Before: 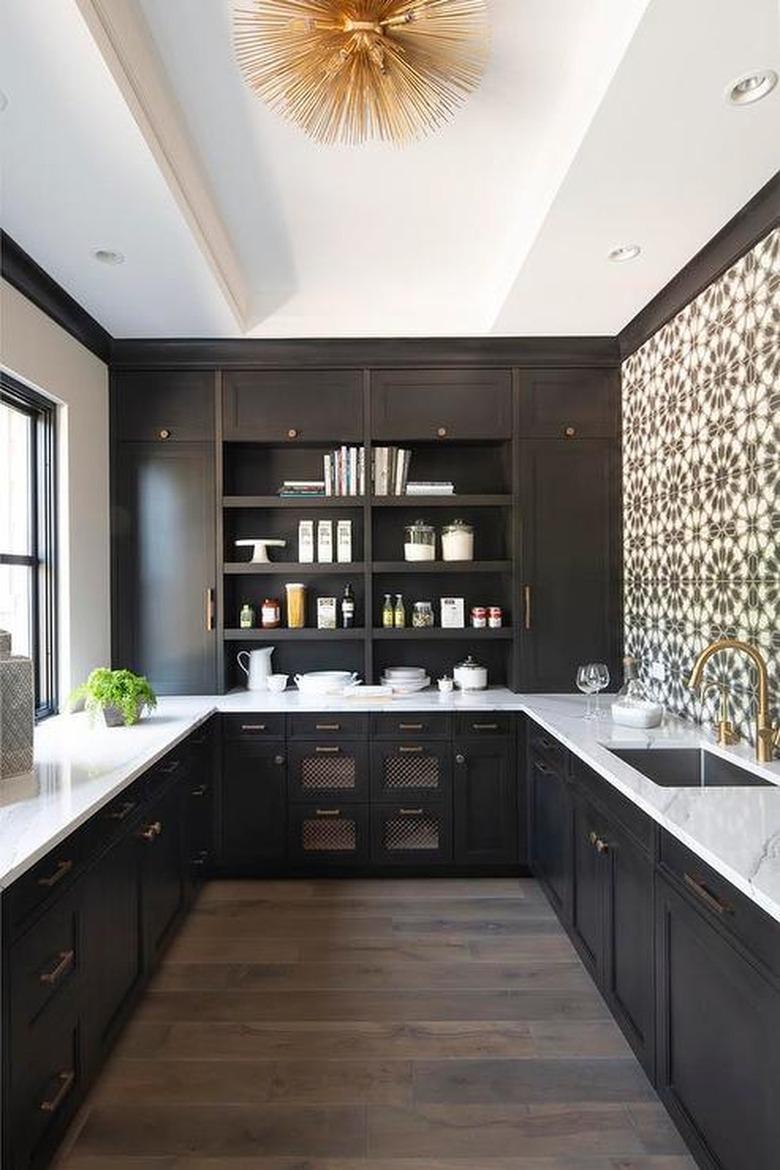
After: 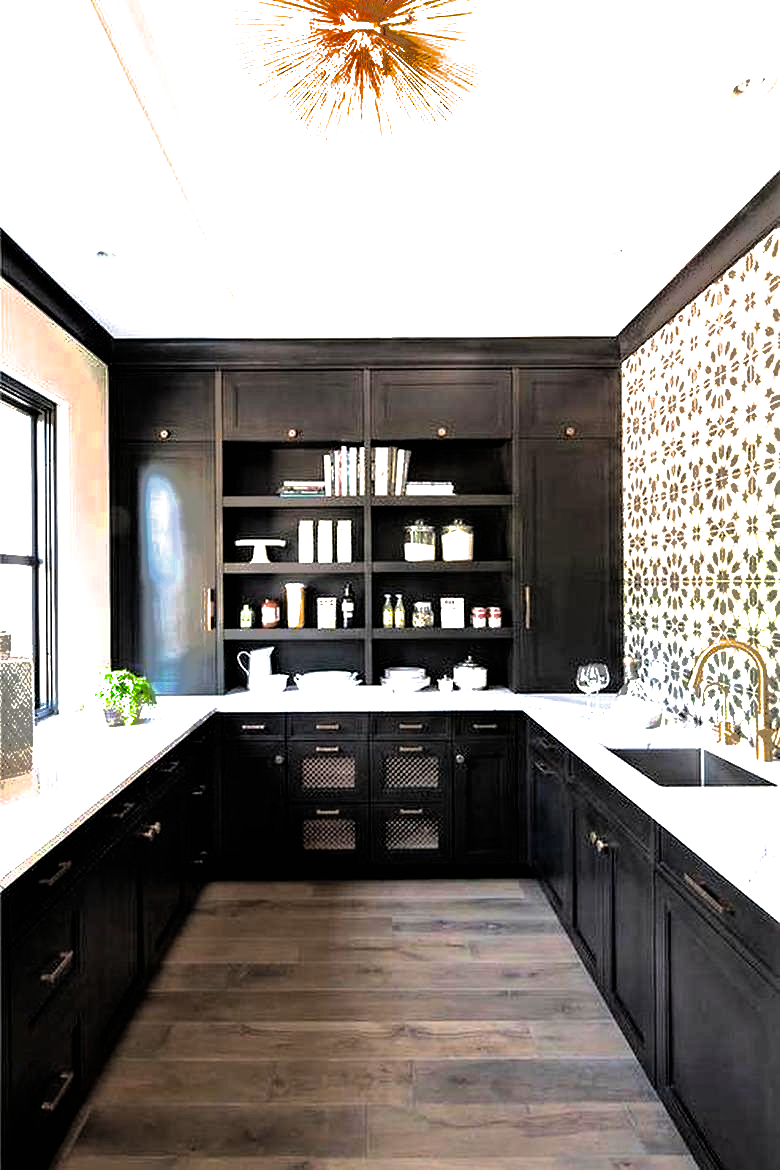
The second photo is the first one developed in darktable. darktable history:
haze removal: strength 0.25, distance 0.25, compatibility mode true, adaptive false
shadows and highlights: shadows 25, highlights -70
filmic rgb: black relative exposure -8.2 EV, white relative exposure 2.2 EV, threshold 3 EV, hardness 7.11, latitude 85.74%, contrast 1.696, highlights saturation mix -4%, shadows ↔ highlights balance -2.69%, color science v5 (2021), contrast in shadows safe, contrast in highlights safe, enable highlight reconstruction true
exposure: black level correction 0, exposure 1.198 EV, compensate exposure bias true, compensate highlight preservation false
